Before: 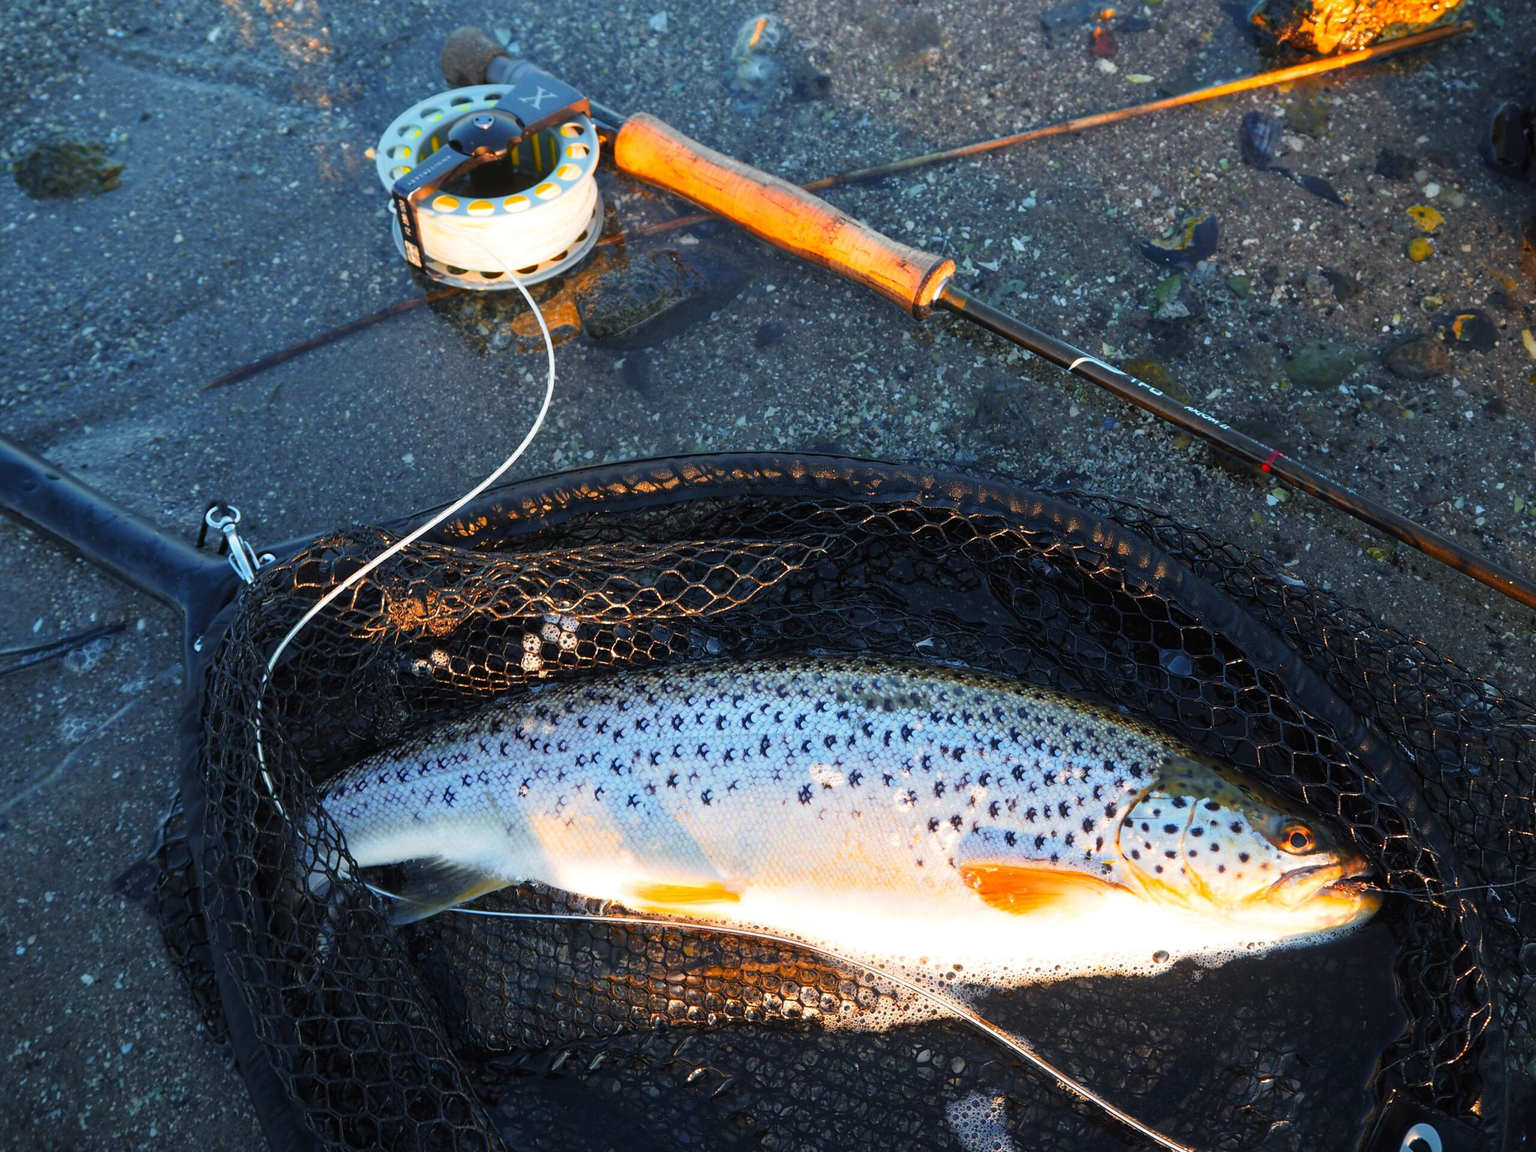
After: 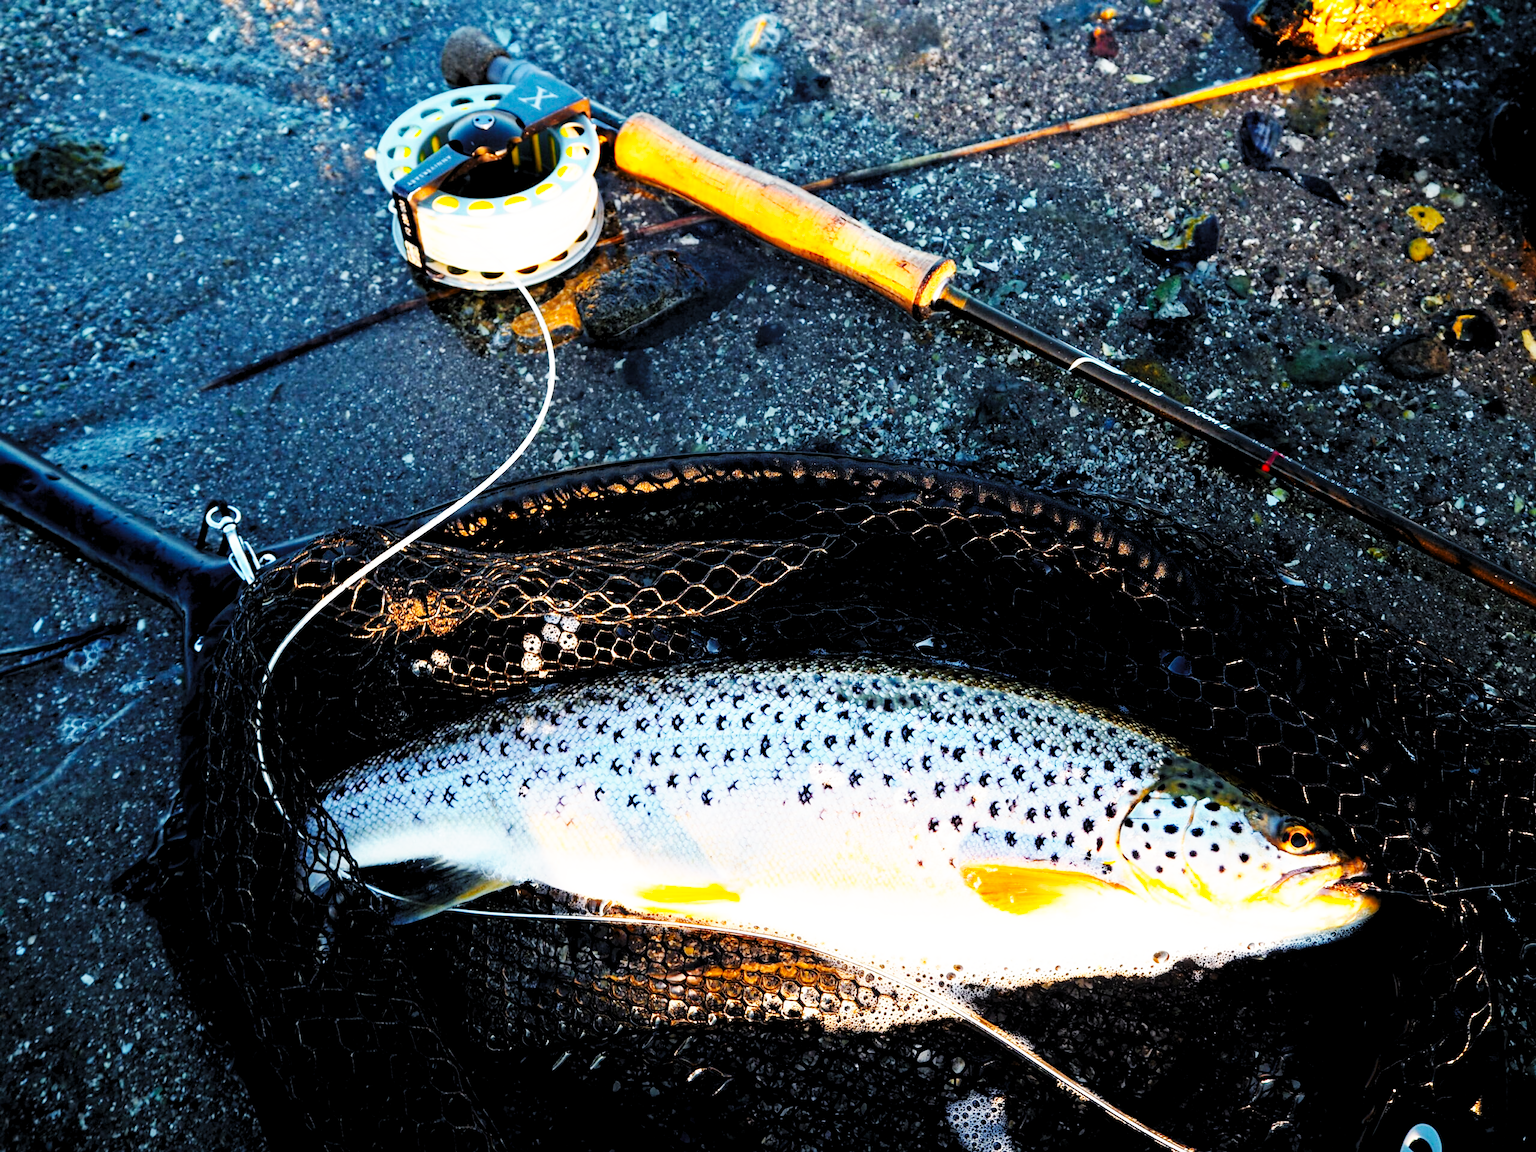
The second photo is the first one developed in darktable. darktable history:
haze removal: strength 0.304, distance 0.252, compatibility mode true
base curve: curves: ch0 [(0, 0) (0.007, 0.004) (0.027, 0.03) (0.046, 0.07) (0.207, 0.54) (0.442, 0.872) (0.673, 0.972) (1, 1)], preserve colors none
levels: levels [0.116, 0.574, 1]
